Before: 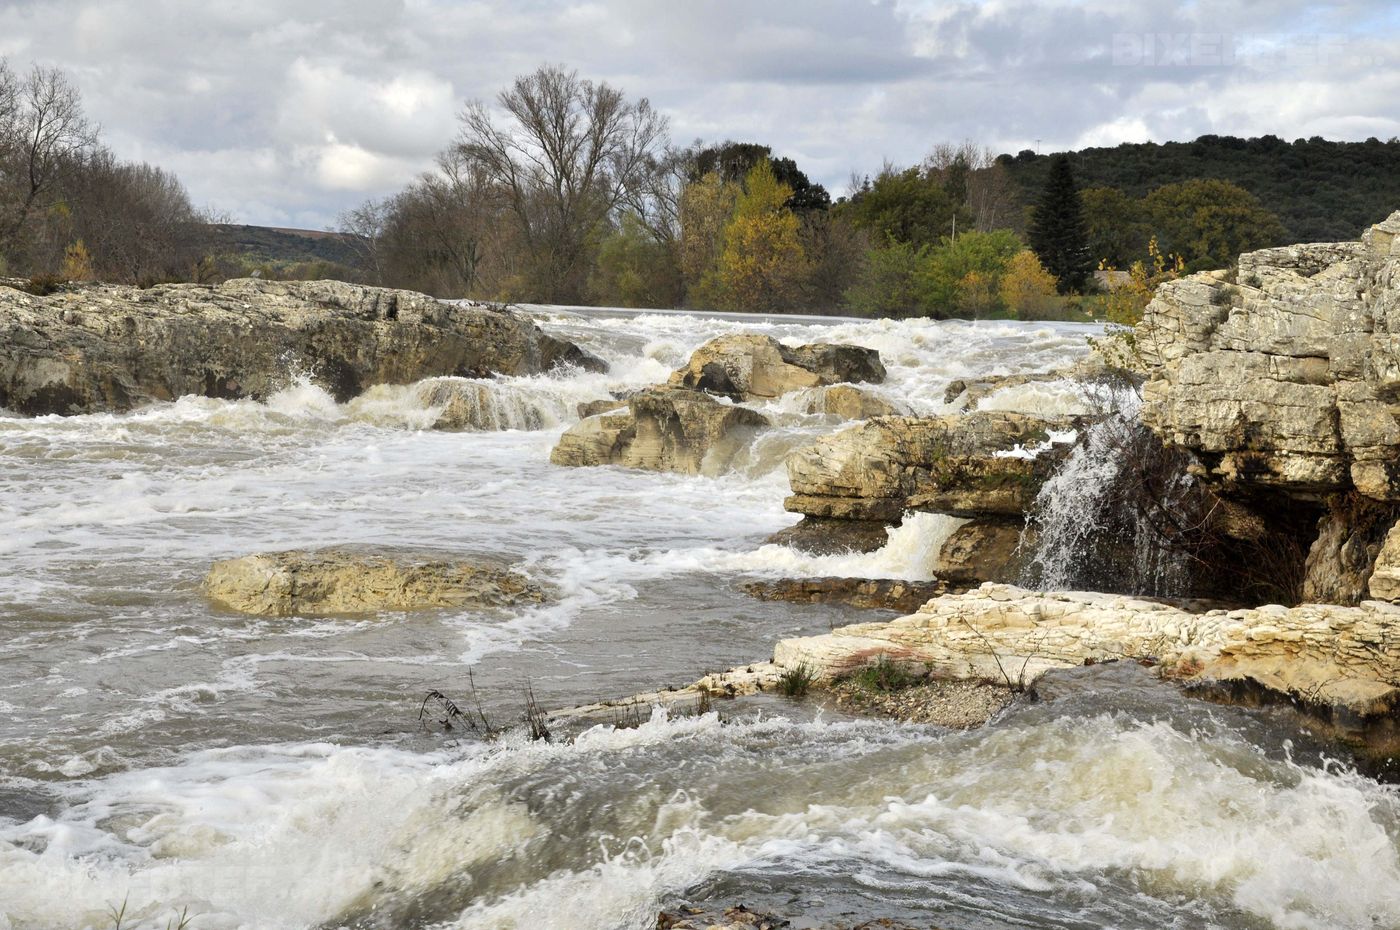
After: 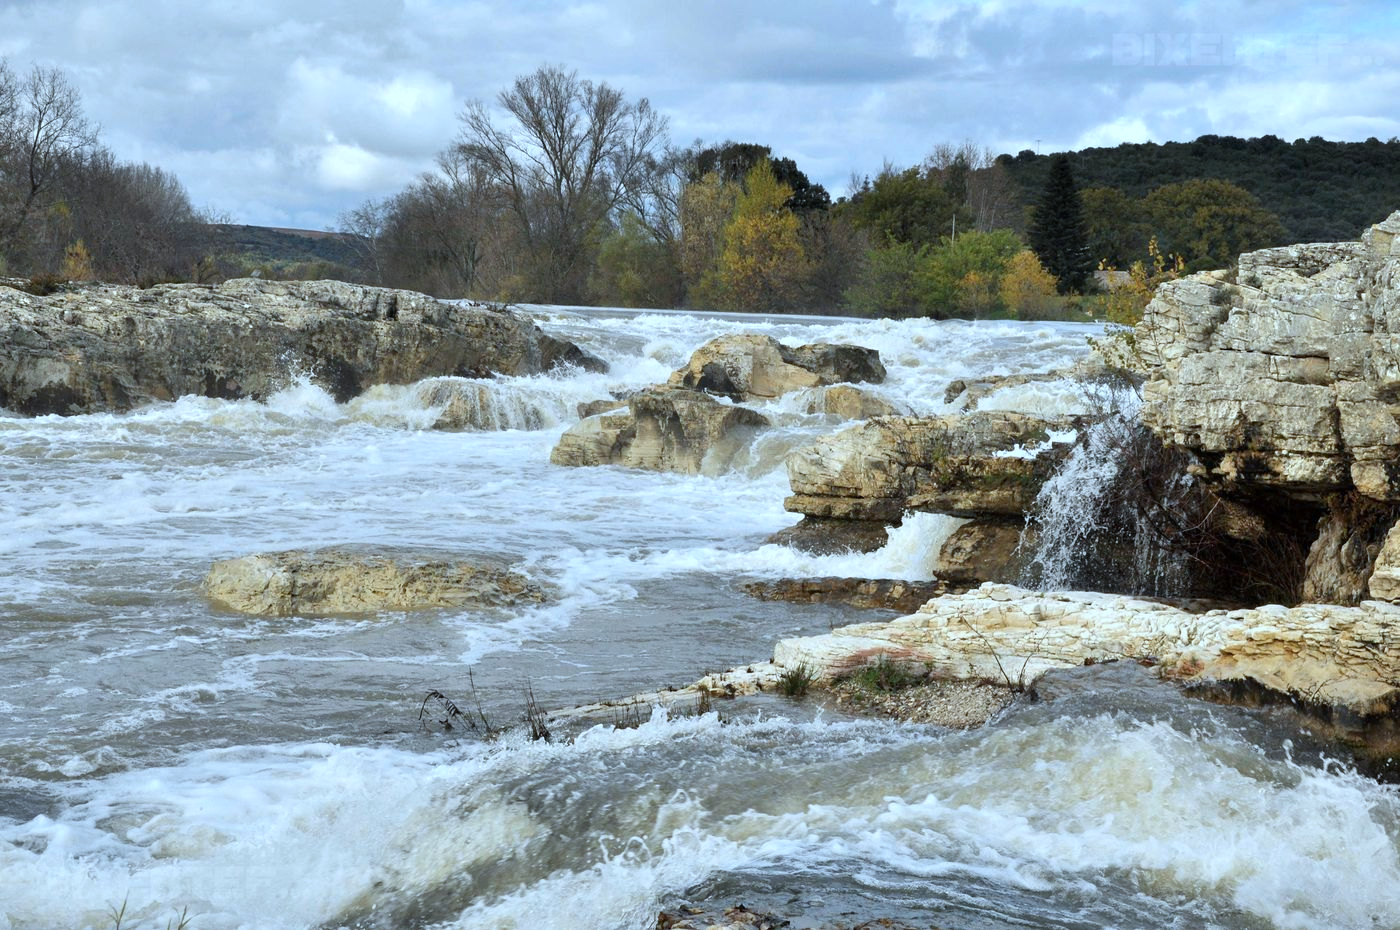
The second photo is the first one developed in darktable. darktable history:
exposure: exposure -0.072 EV, compensate highlight preservation false
color calibration: output R [1.063, -0.012, -0.003, 0], output G [0, 1.022, 0.021, 0], output B [-0.079, 0.047, 1, 0], illuminant custom, x 0.389, y 0.387, temperature 3838.64 K
